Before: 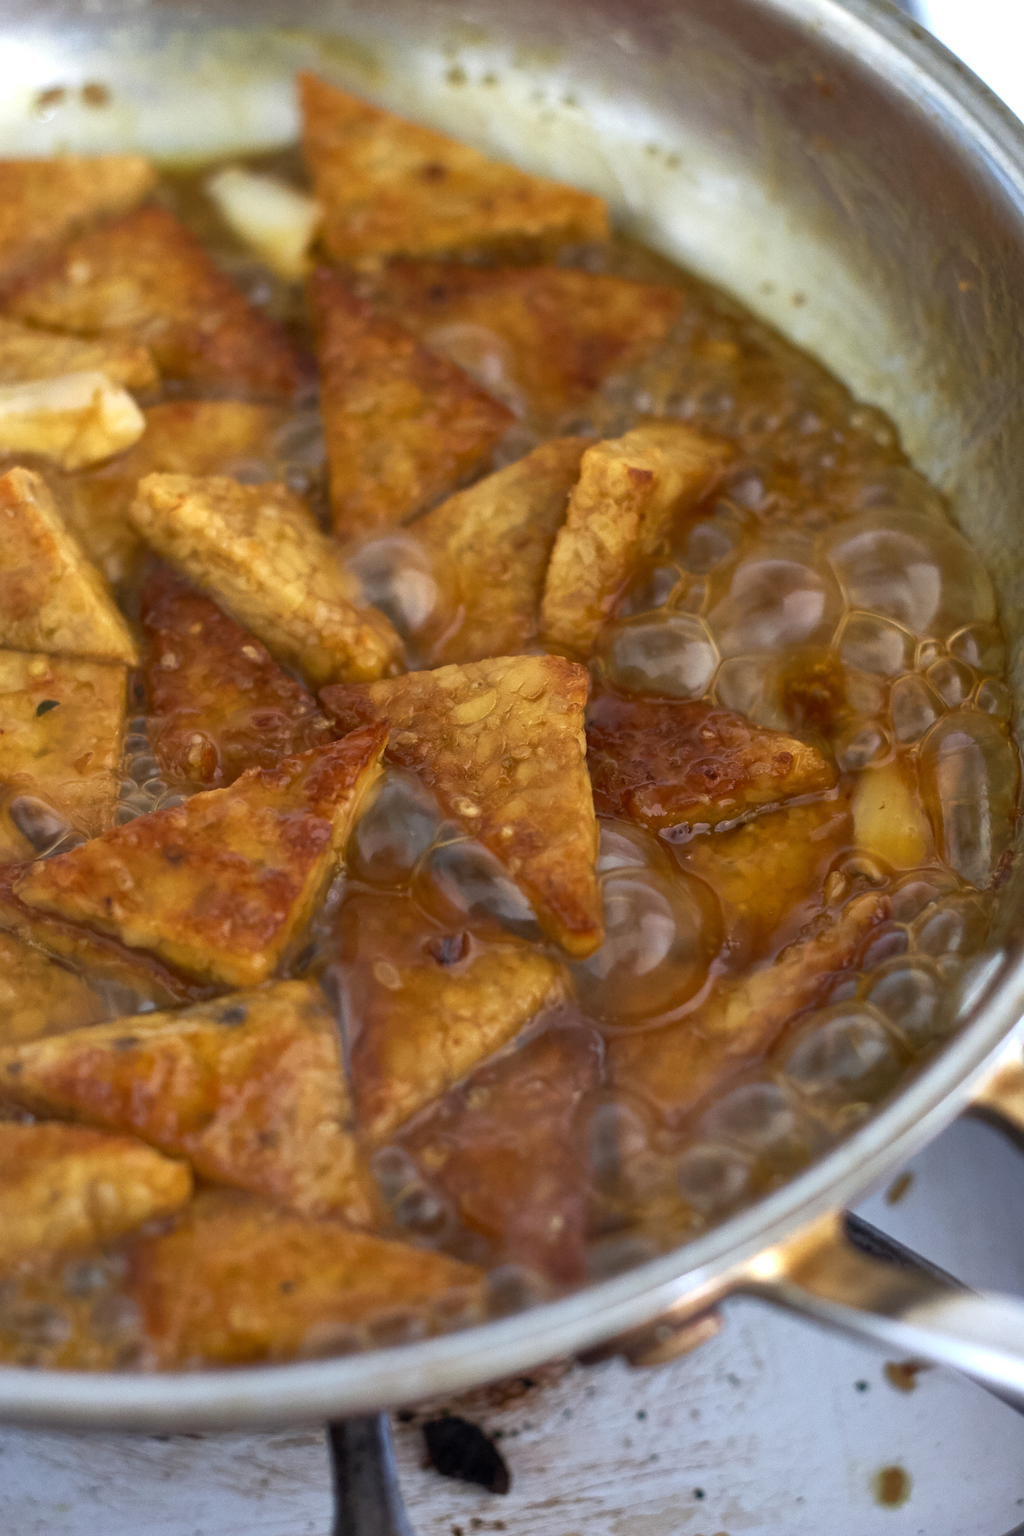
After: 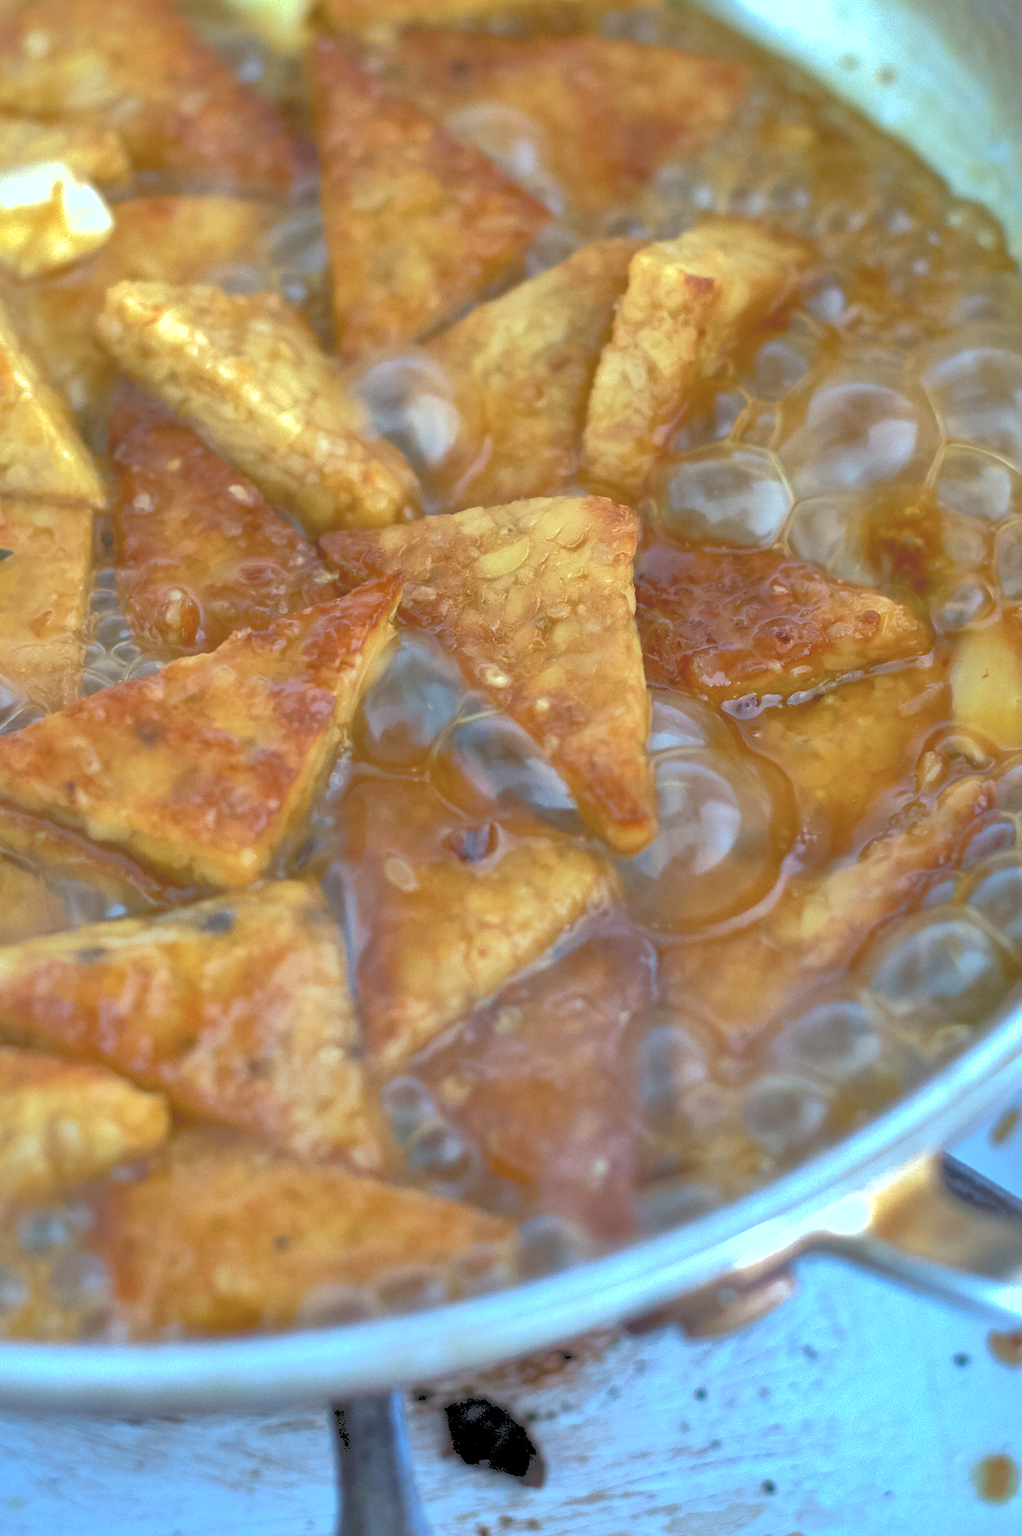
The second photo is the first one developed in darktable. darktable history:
crop and rotate: left 4.795%, top 15.37%, right 10.665%
shadows and highlights: on, module defaults
exposure: black level correction 0.005, exposure 0.277 EV, compensate highlight preservation false
tone equalizer: -8 EV -0.433 EV, -7 EV -0.356 EV, -6 EV -0.361 EV, -5 EV -0.186 EV, -3 EV 0.238 EV, -2 EV 0.323 EV, -1 EV 0.388 EV, +0 EV 0.422 EV
color calibration: x 0.382, y 0.391, temperature 4087.85 K
tone curve: curves: ch0 [(0, 0) (0.003, 0.238) (0.011, 0.238) (0.025, 0.242) (0.044, 0.256) (0.069, 0.277) (0.1, 0.294) (0.136, 0.315) (0.177, 0.345) (0.224, 0.379) (0.277, 0.419) (0.335, 0.463) (0.399, 0.511) (0.468, 0.566) (0.543, 0.627) (0.623, 0.687) (0.709, 0.75) (0.801, 0.824) (0.898, 0.89) (1, 1)], color space Lab, independent channels, preserve colors none
color correction: highlights a* -10.18, highlights b* -10.16
